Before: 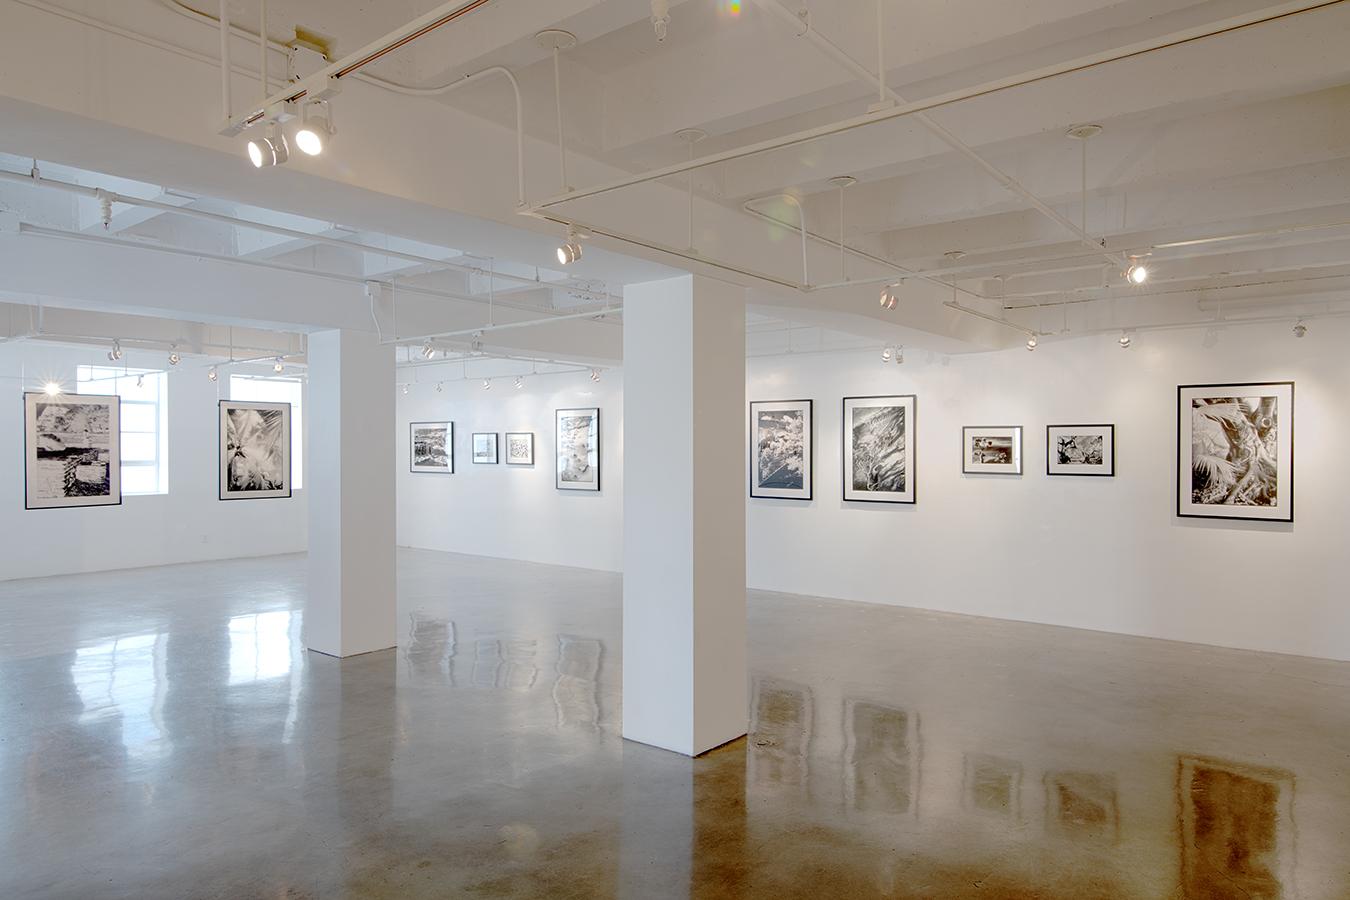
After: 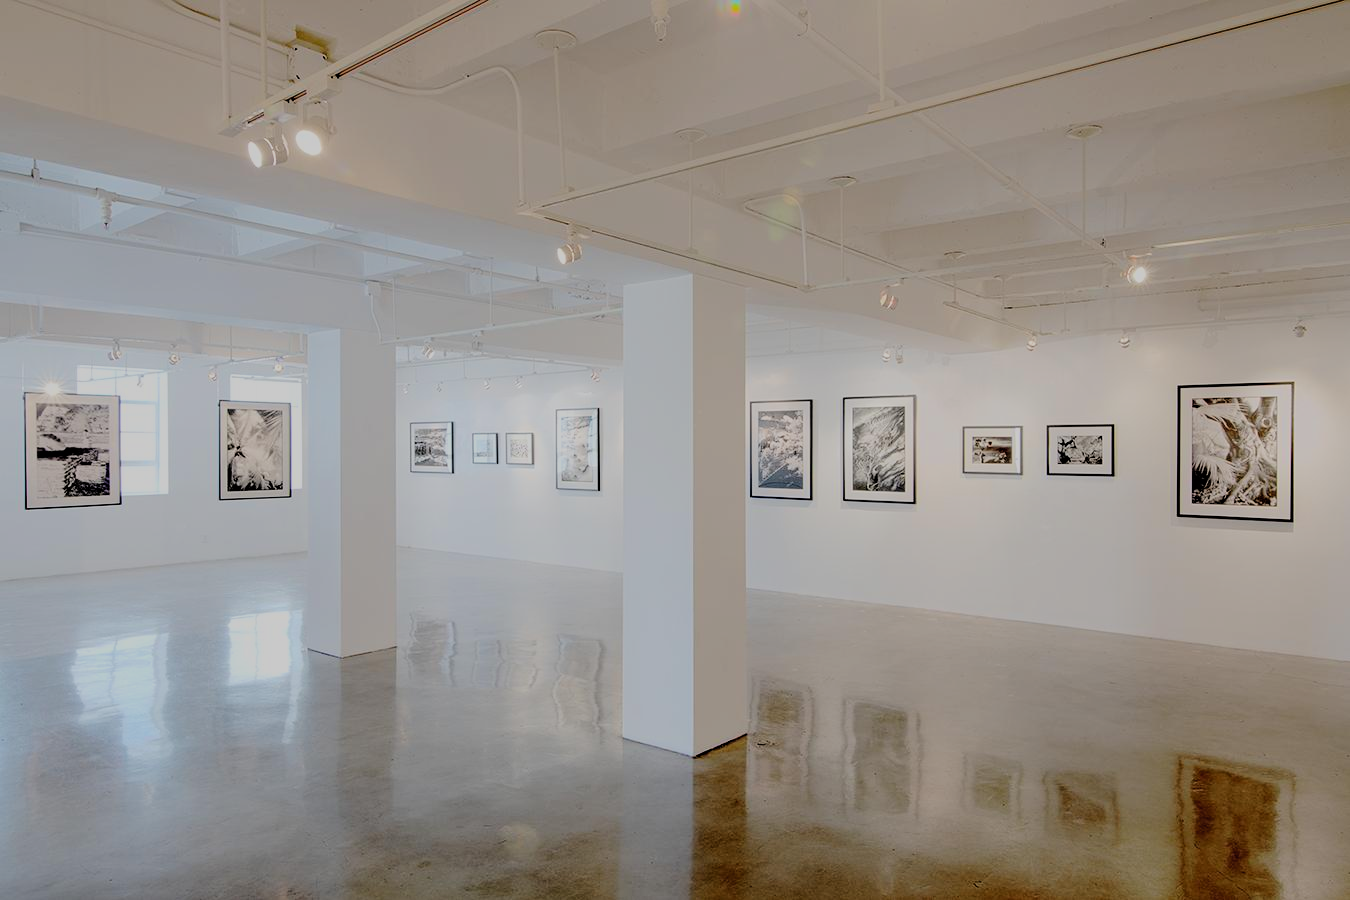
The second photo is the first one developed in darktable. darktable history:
white balance: emerald 1
filmic rgb: black relative exposure -6.15 EV, white relative exposure 6.96 EV, hardness 2.23, color science v6 (2022)
fill light: on, module defaults
